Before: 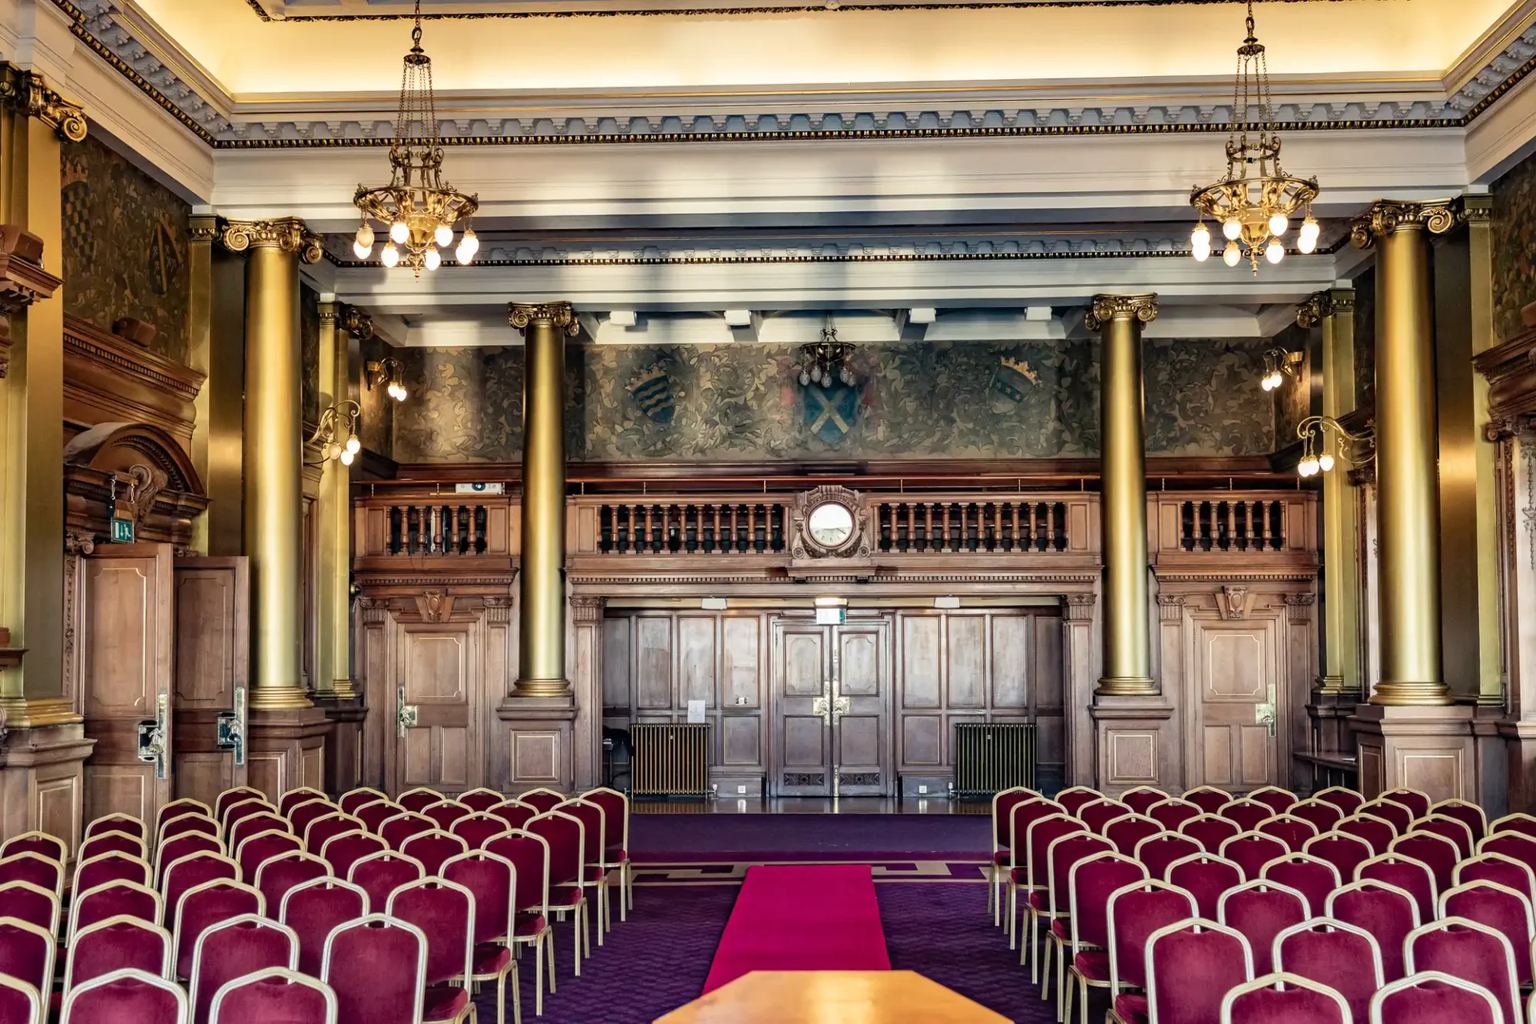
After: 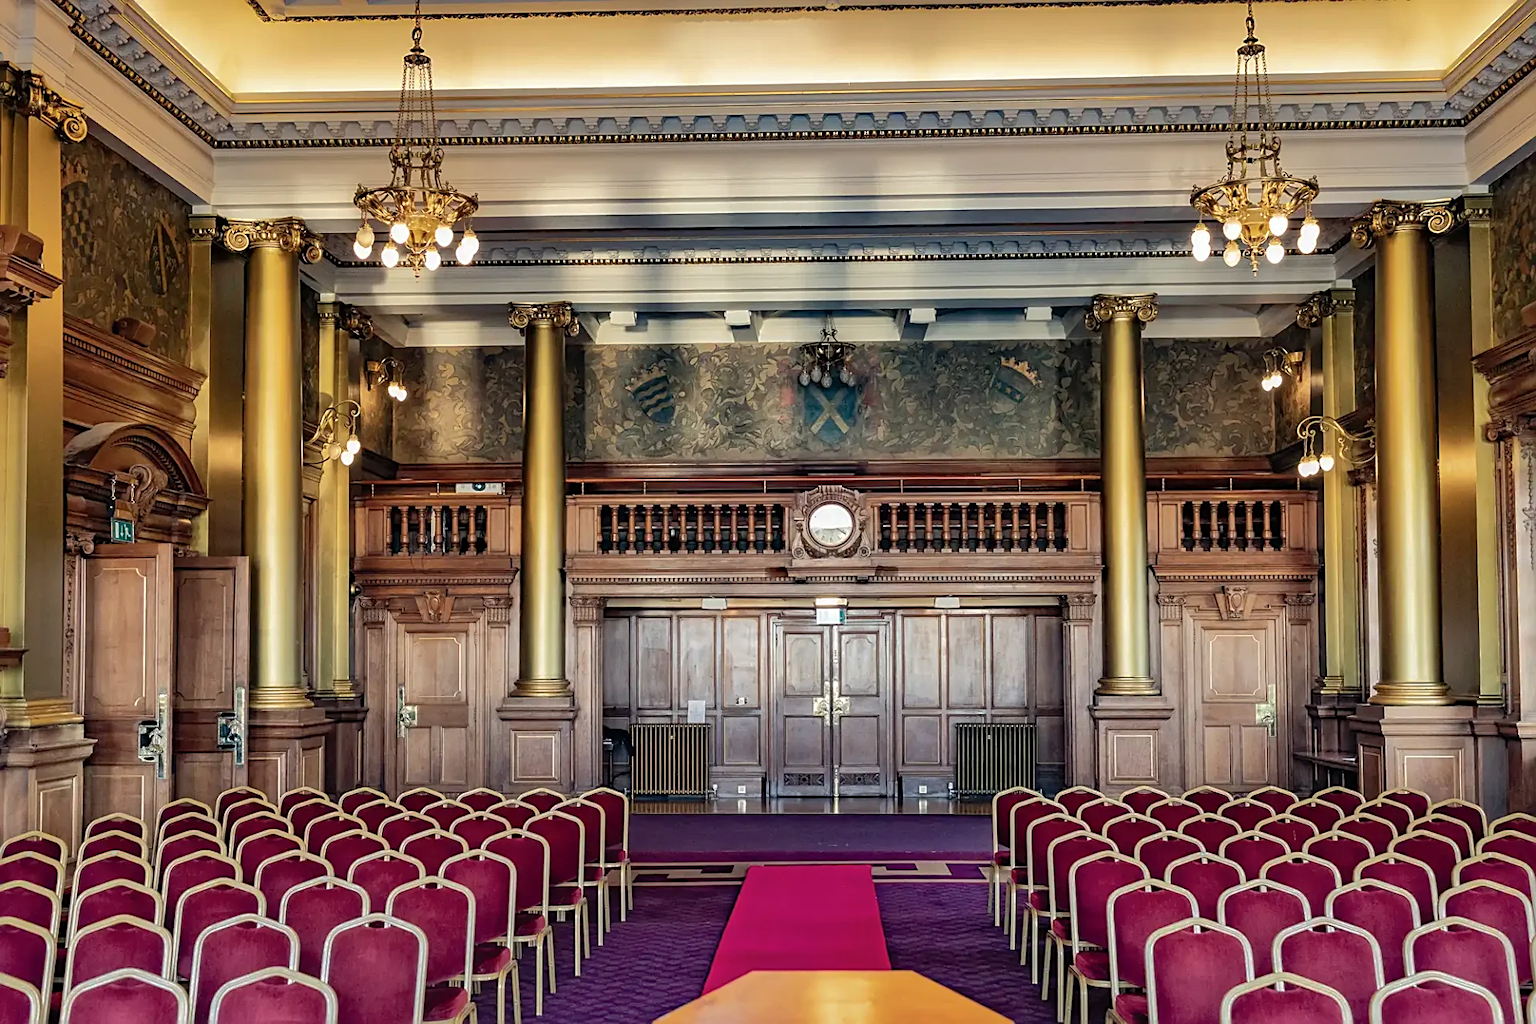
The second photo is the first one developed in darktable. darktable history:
sharpen: on, module defaults
shadows and highlights: shadows 40, highlights -60
